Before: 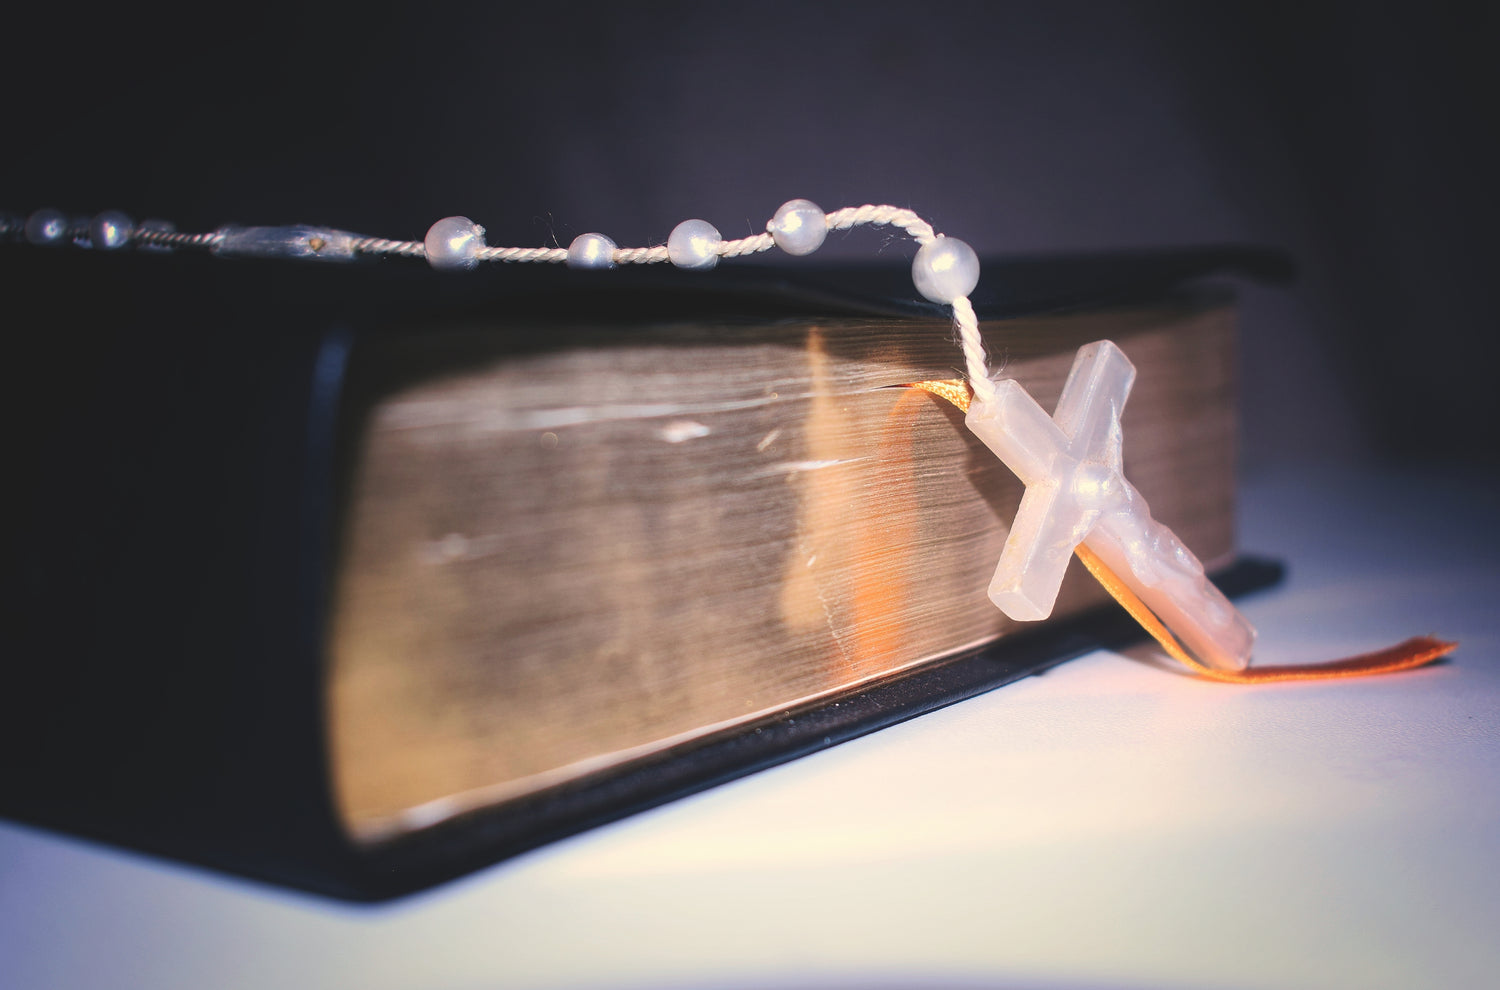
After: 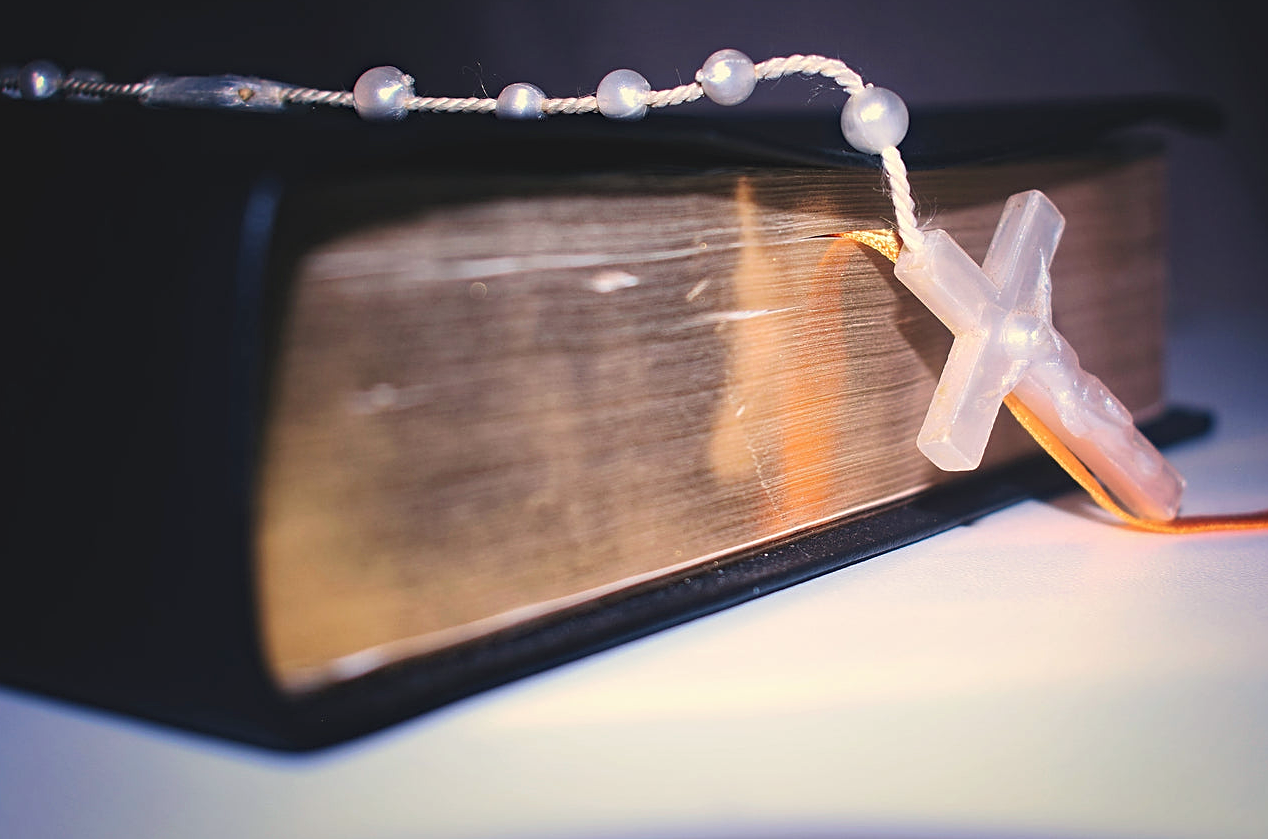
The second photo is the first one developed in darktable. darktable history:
haze removal: adaptive false
sharpen: on, module defaults
crop and rotate: left 4.737%, top 15.224%, right 10.693%
